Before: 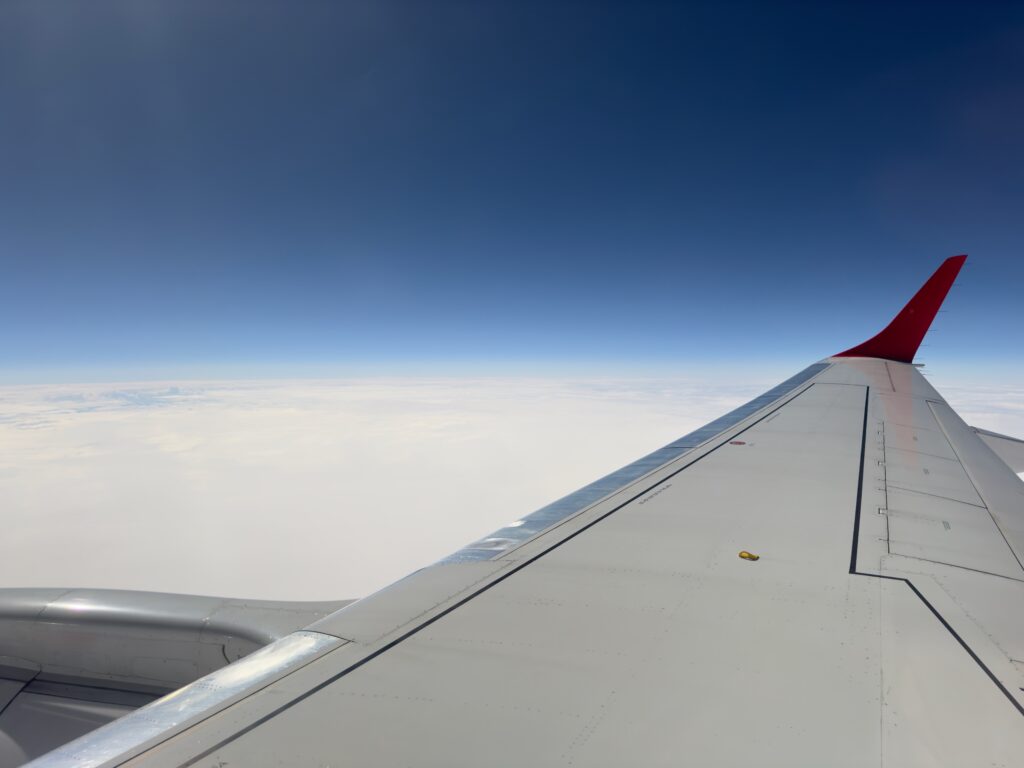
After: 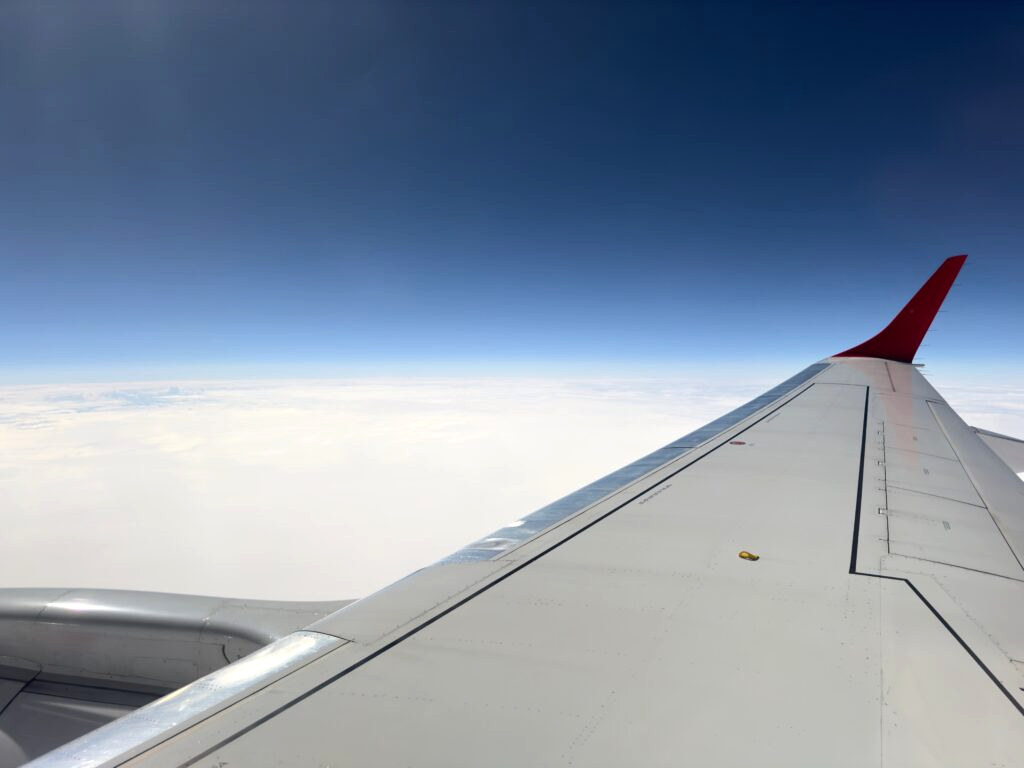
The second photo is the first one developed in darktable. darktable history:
tone equalizer: -8 EV -0.454 EV, -7 EV -0.424 EV, -6 EV -0.345 EV, -5 EV -0.249 EV, -3 EV 0.255 EV, -2 EV 0.325 EV, -1 EV 0.363 EV, +0 EV 0.389 EV, edges refinement/feathering 500, mask exposure compensation -1.57 EV, preserve details no
